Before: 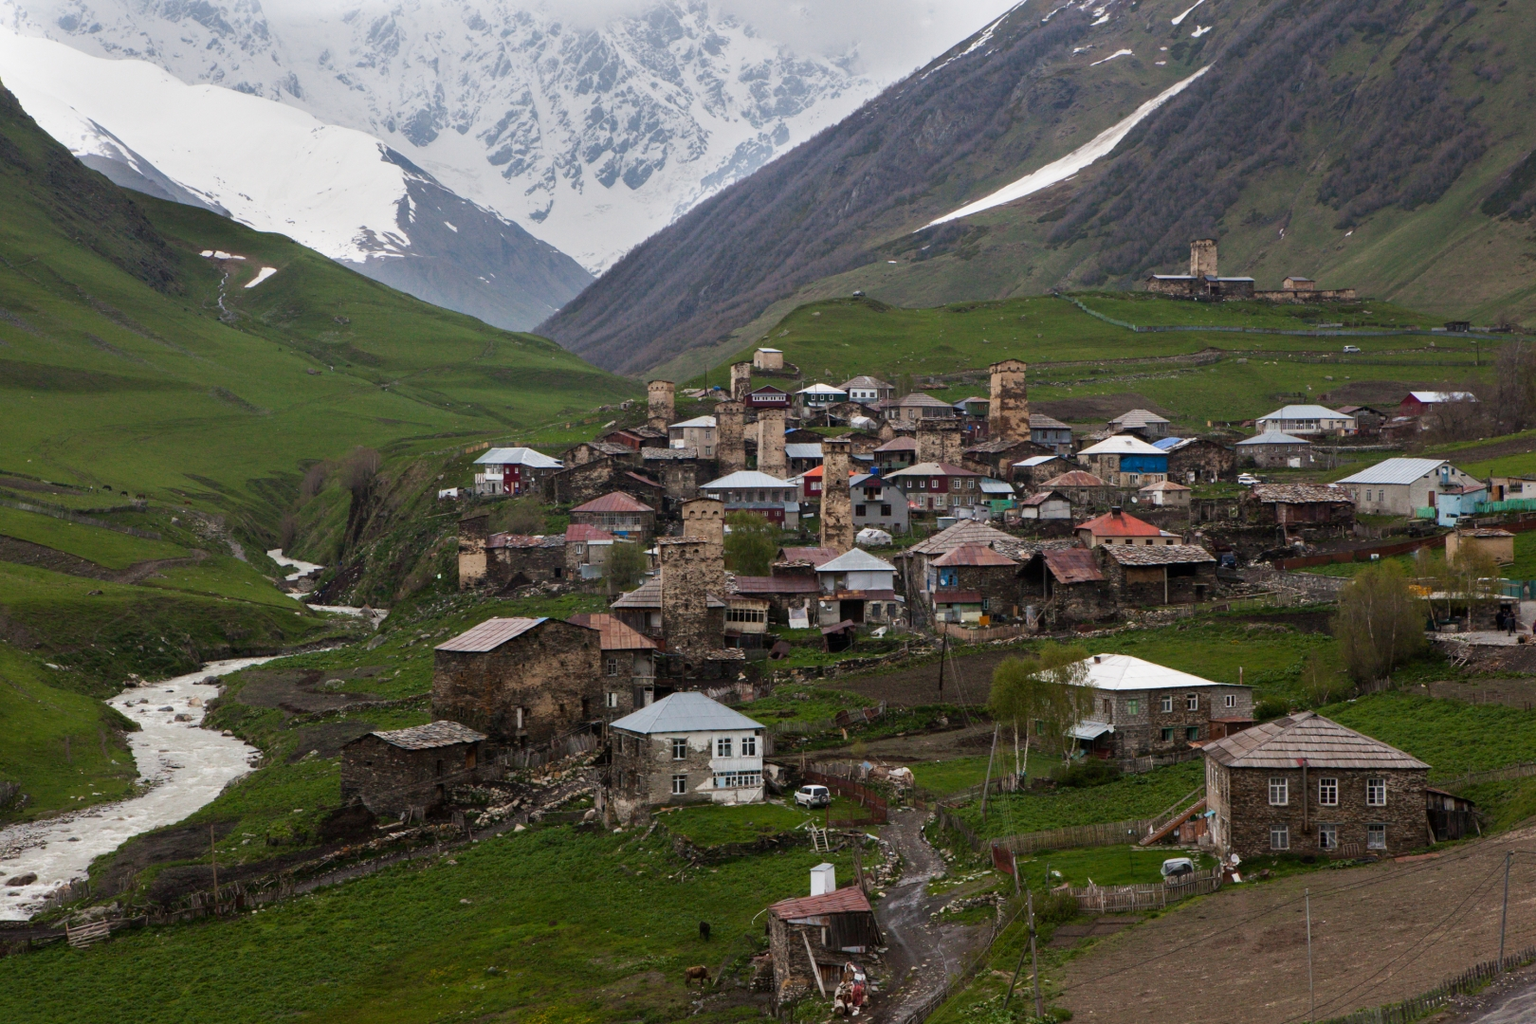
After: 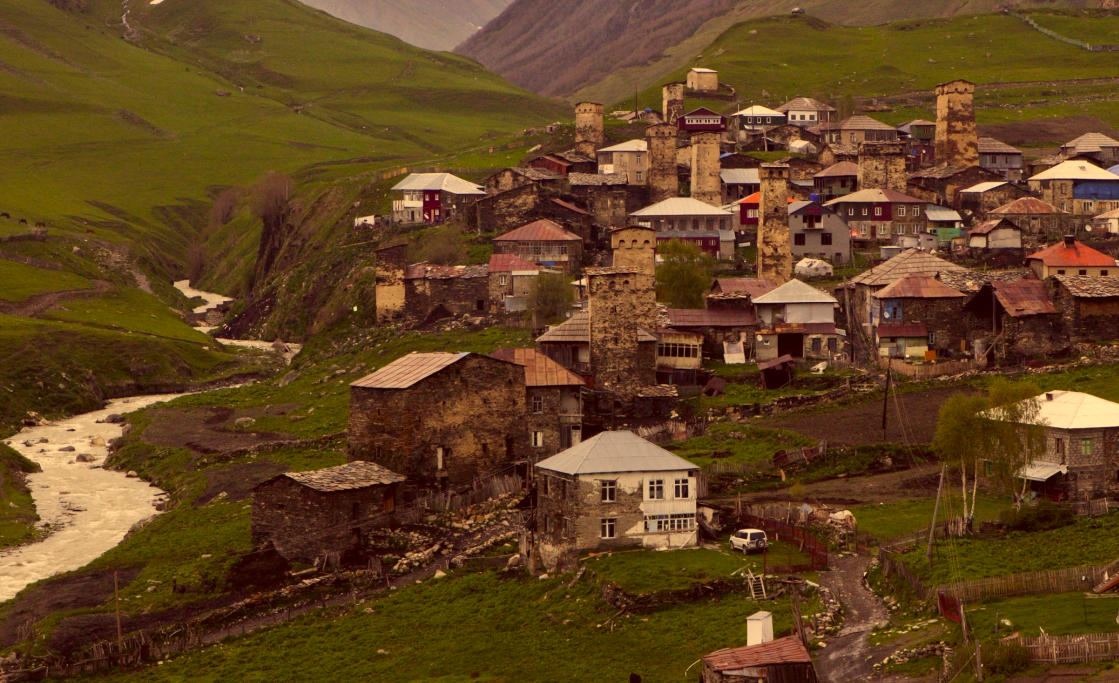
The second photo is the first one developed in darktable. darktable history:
color correction: highlights a* 10.07, highlights b* 39.46, shadows a* 14.95, shadows b* 3.65
crop: left 6.682%, top 27.755%, right 24.216%, bottom 8.979%
